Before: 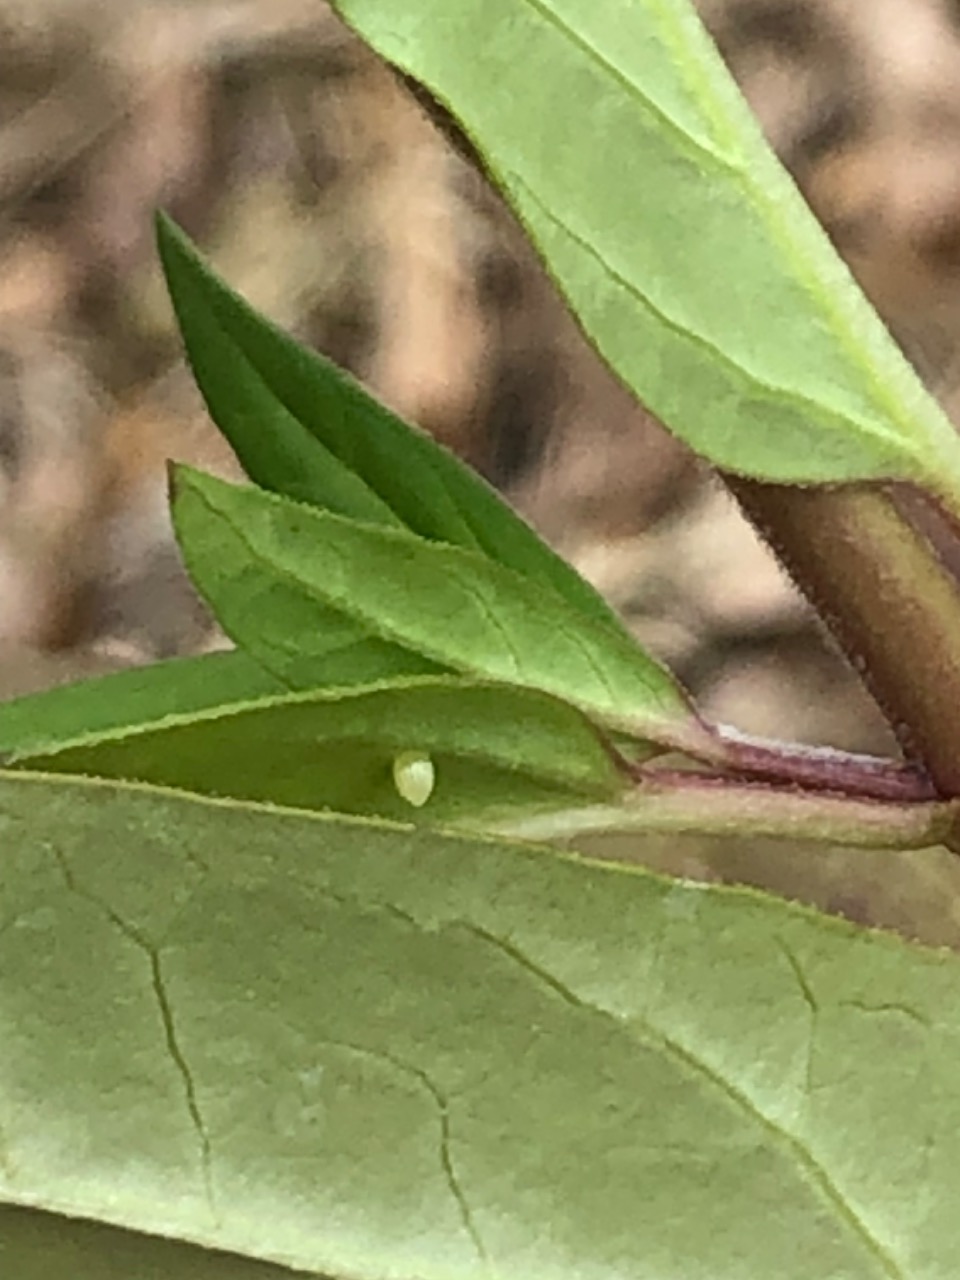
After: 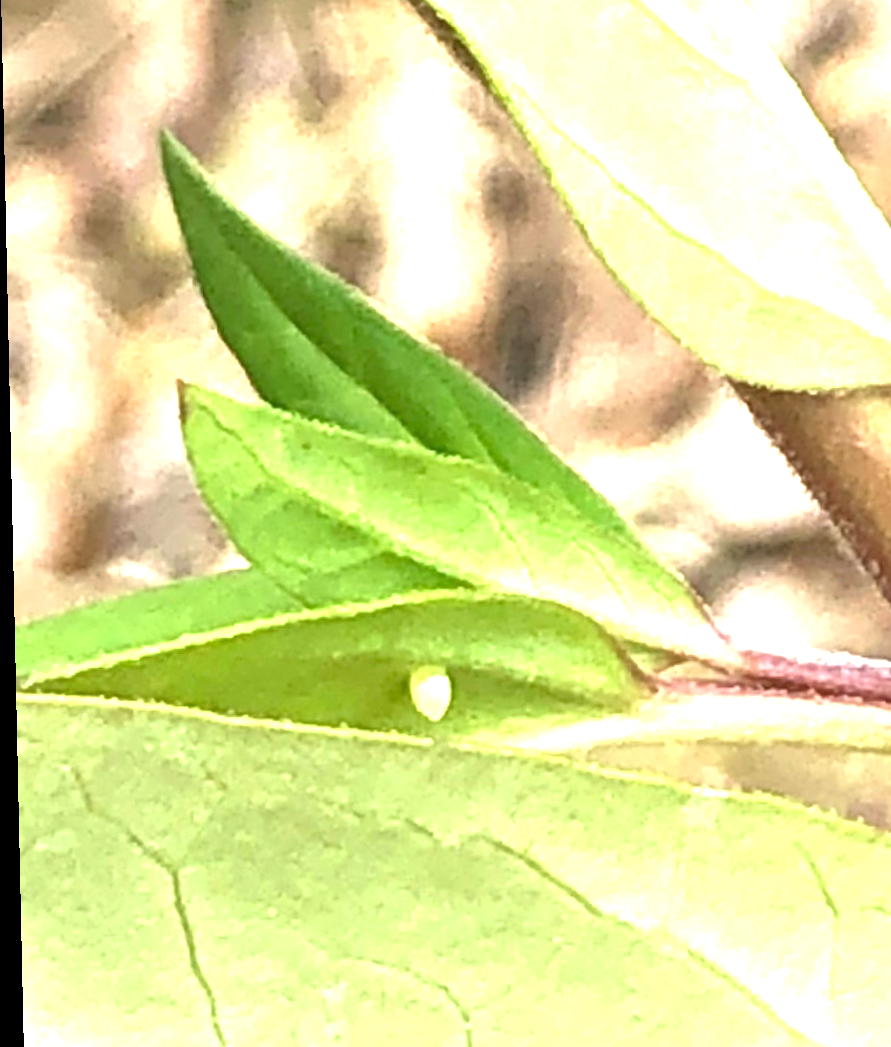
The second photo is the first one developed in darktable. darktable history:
crop: top 7.49%, right 9.717%, bottom 11.943%
exposure: exposure 2.04 EV, compensate highlight preservation false
rotate and perspective: rotation -1.24°, automatic cropping off
